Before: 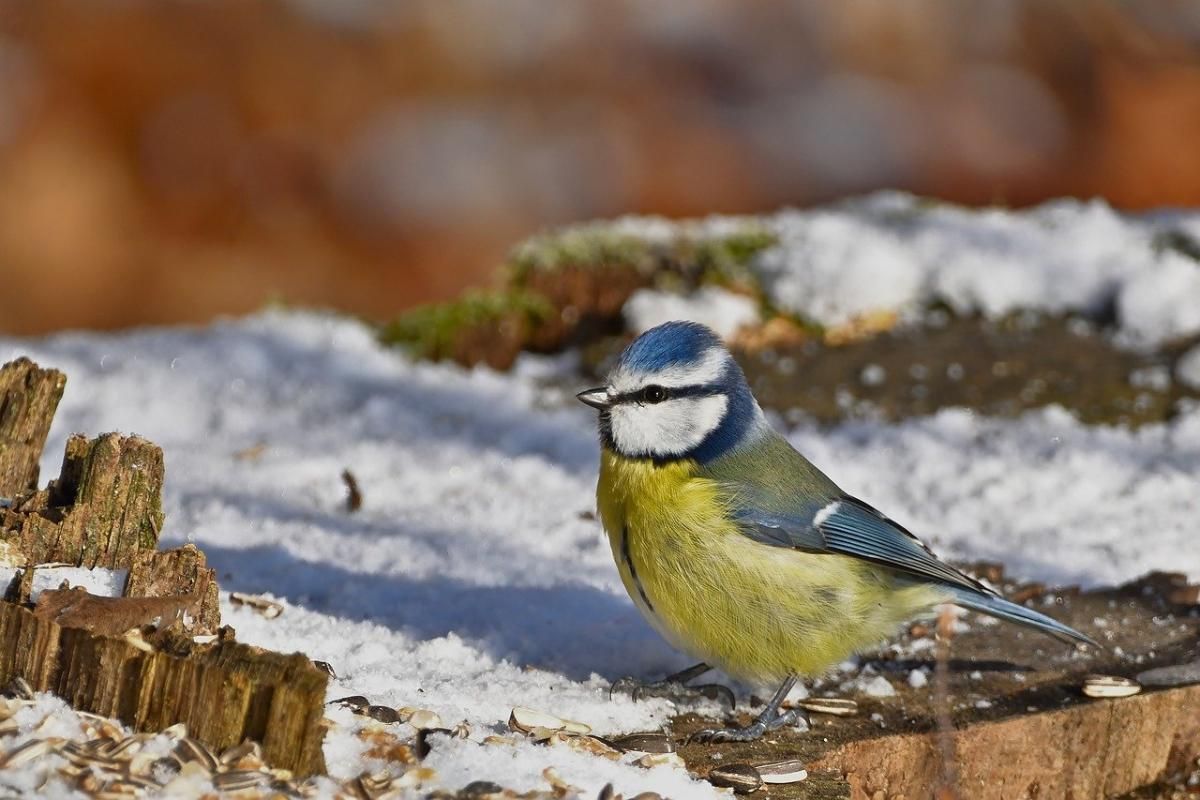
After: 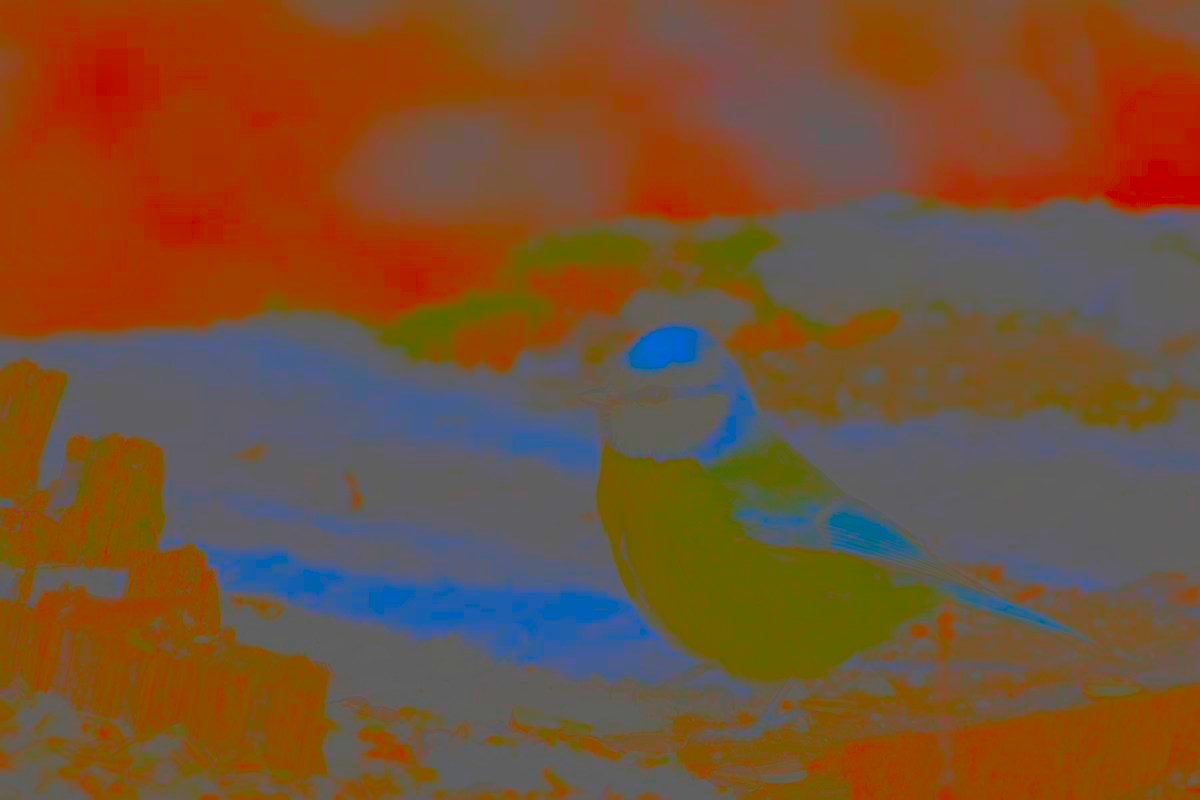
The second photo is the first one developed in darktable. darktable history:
exposure: black level correction 0.001, exposure 1.127 EV, compensate highlight preservation false
sharpen: on, module defaults
contrast brightness saturation: contrast -0.981, brightness -0.175, saturation 0.768
